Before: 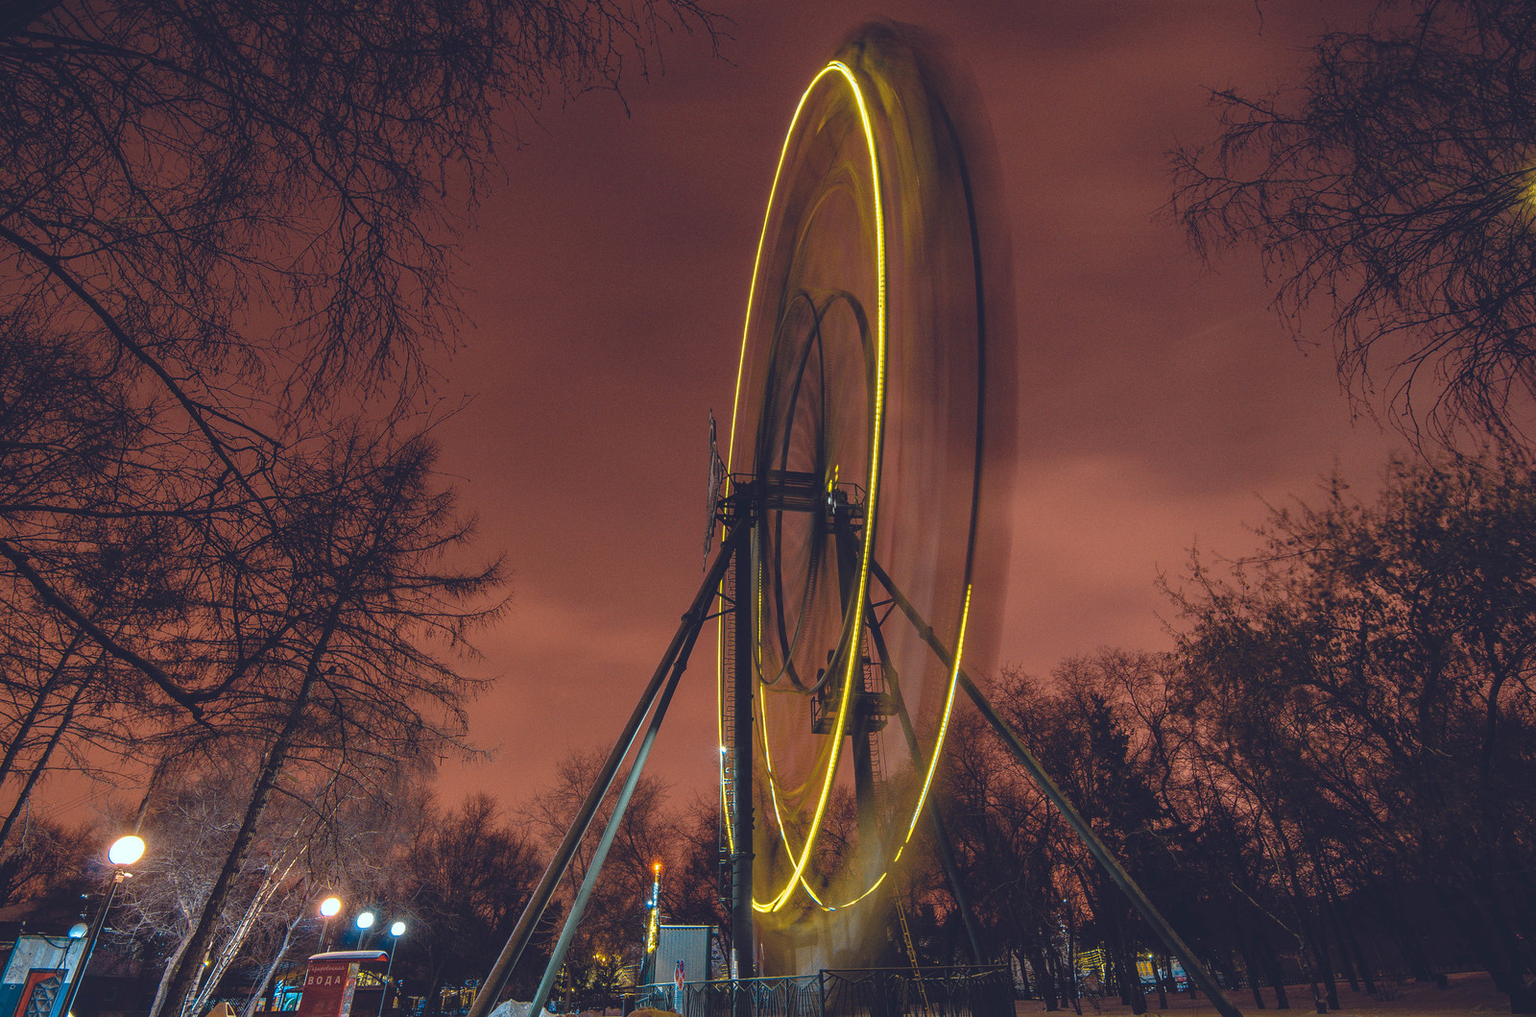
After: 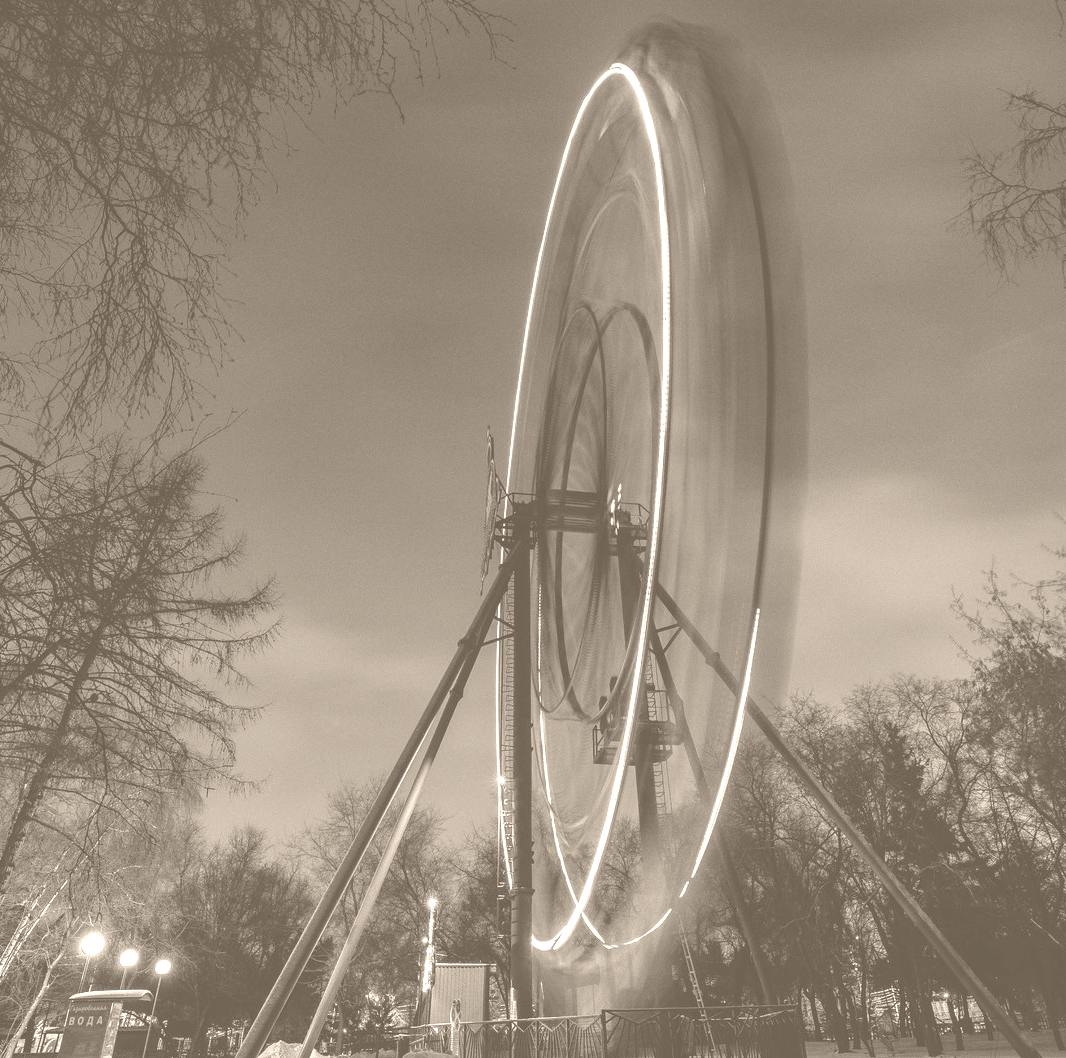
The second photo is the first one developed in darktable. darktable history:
crop and rotate: left 15.754%, right 17.579%
colorize: hue 34.49°, saturation 35.33%, source mix 100%, version 1
